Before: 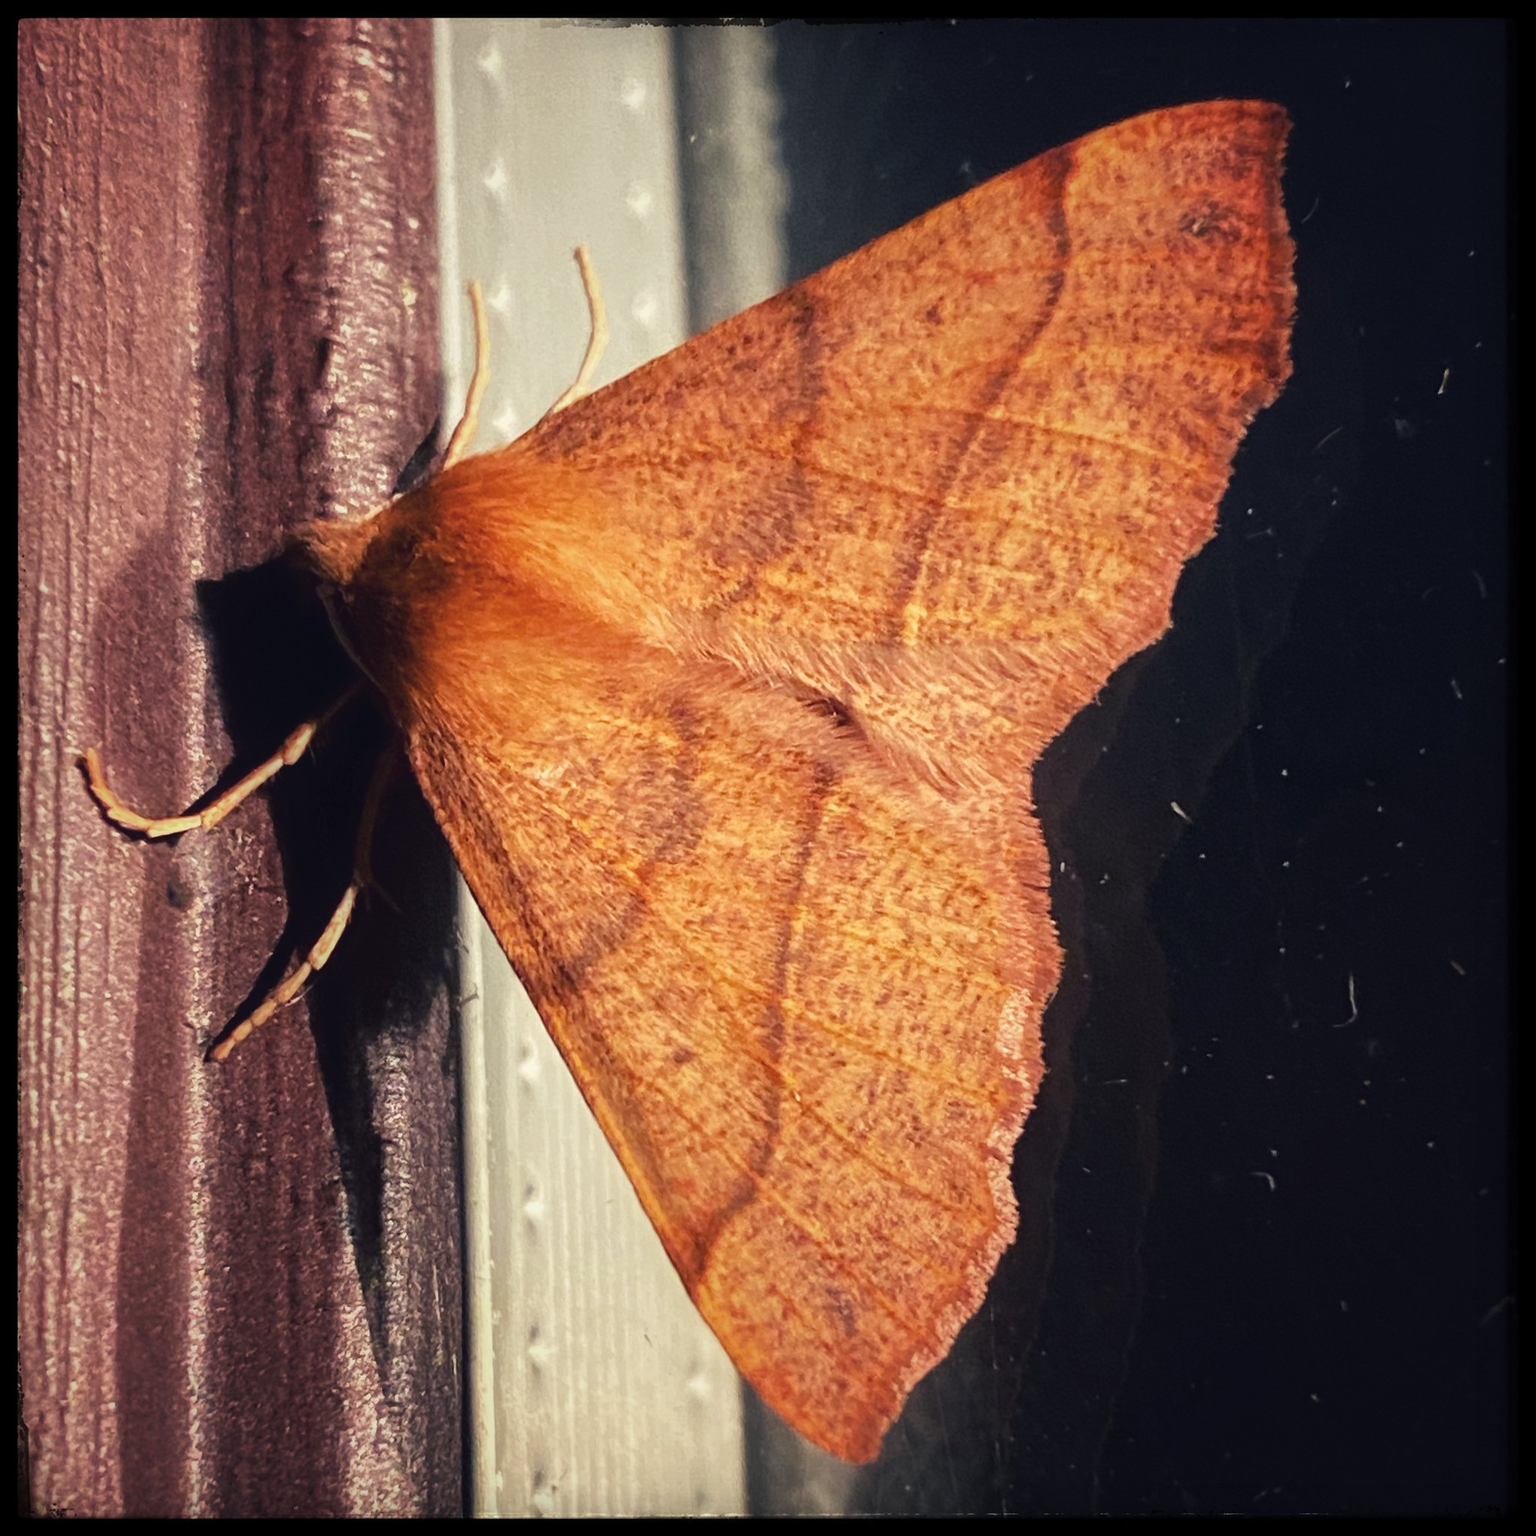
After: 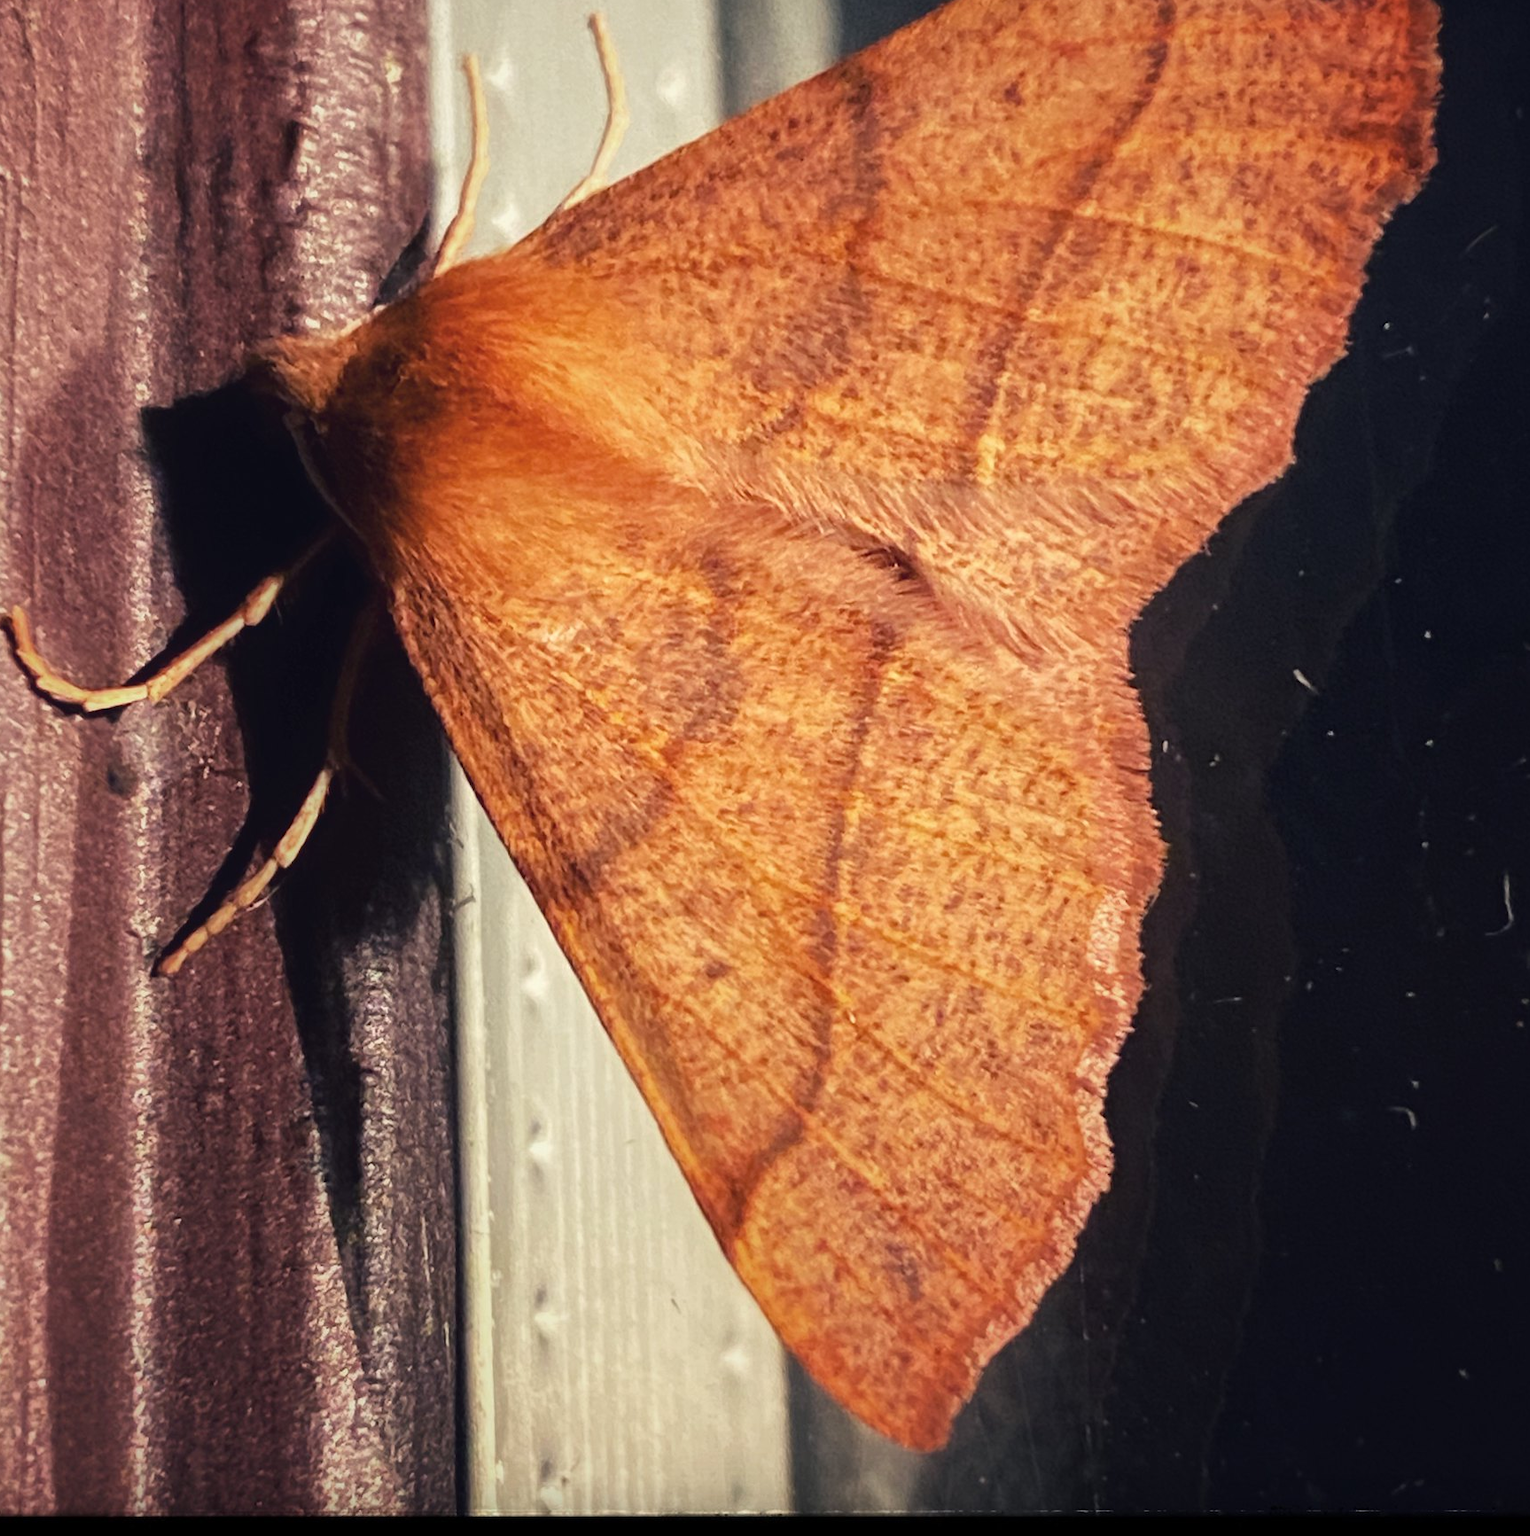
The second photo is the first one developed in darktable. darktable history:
crop and rotate: left 5.003%, top 15.381%, right 10.646%
